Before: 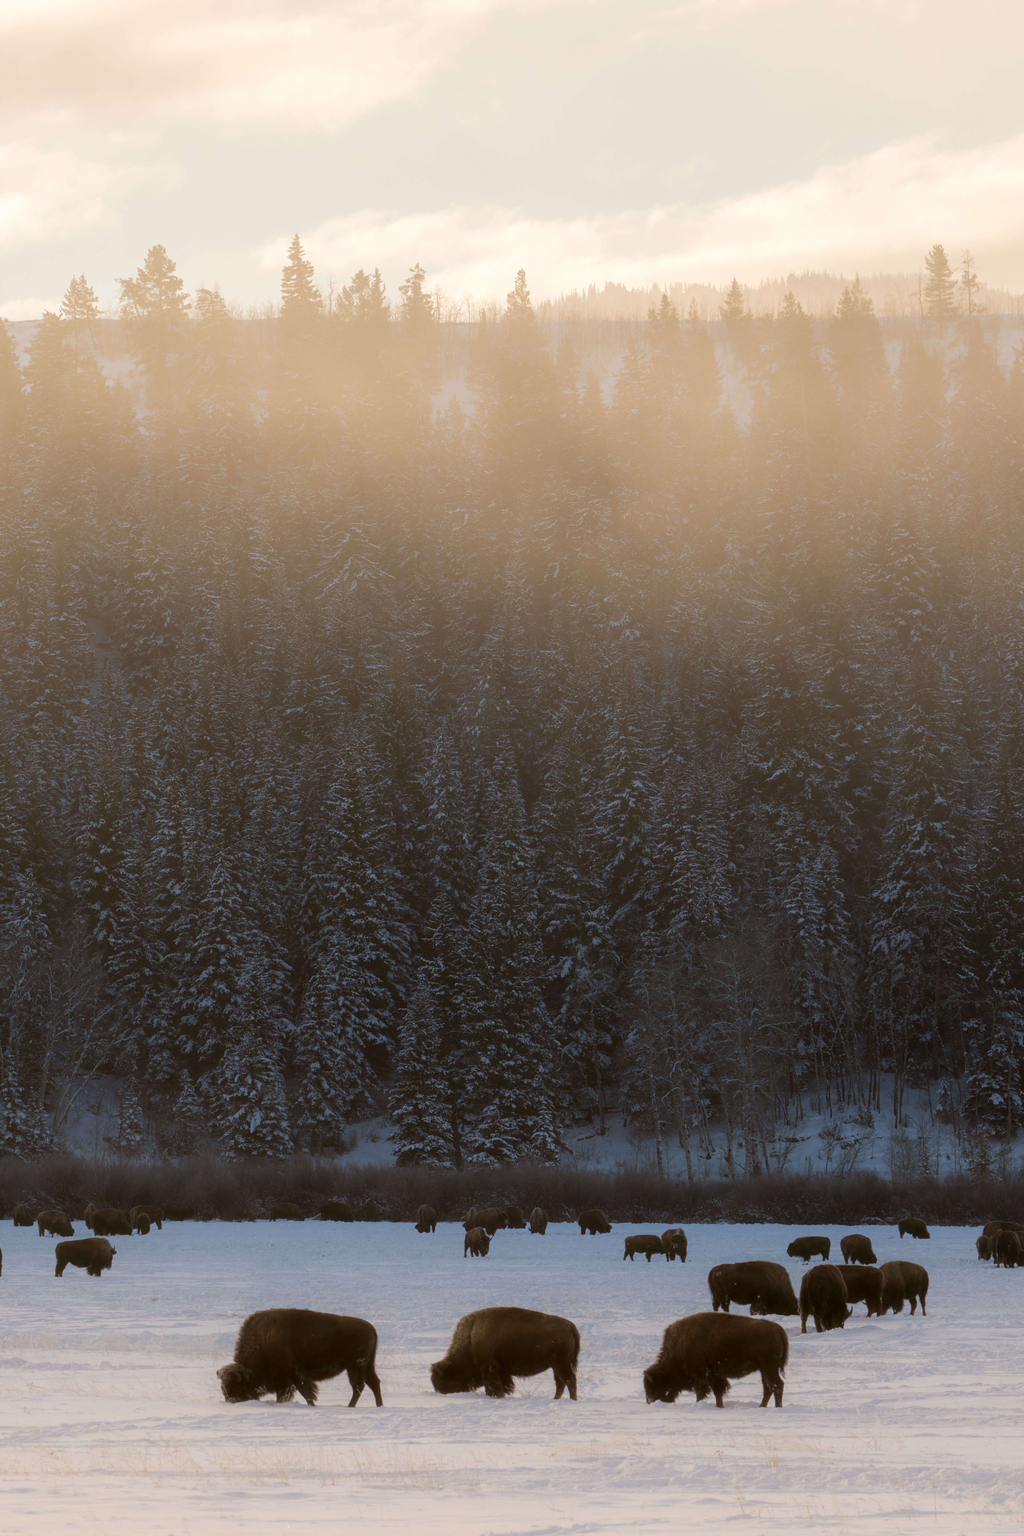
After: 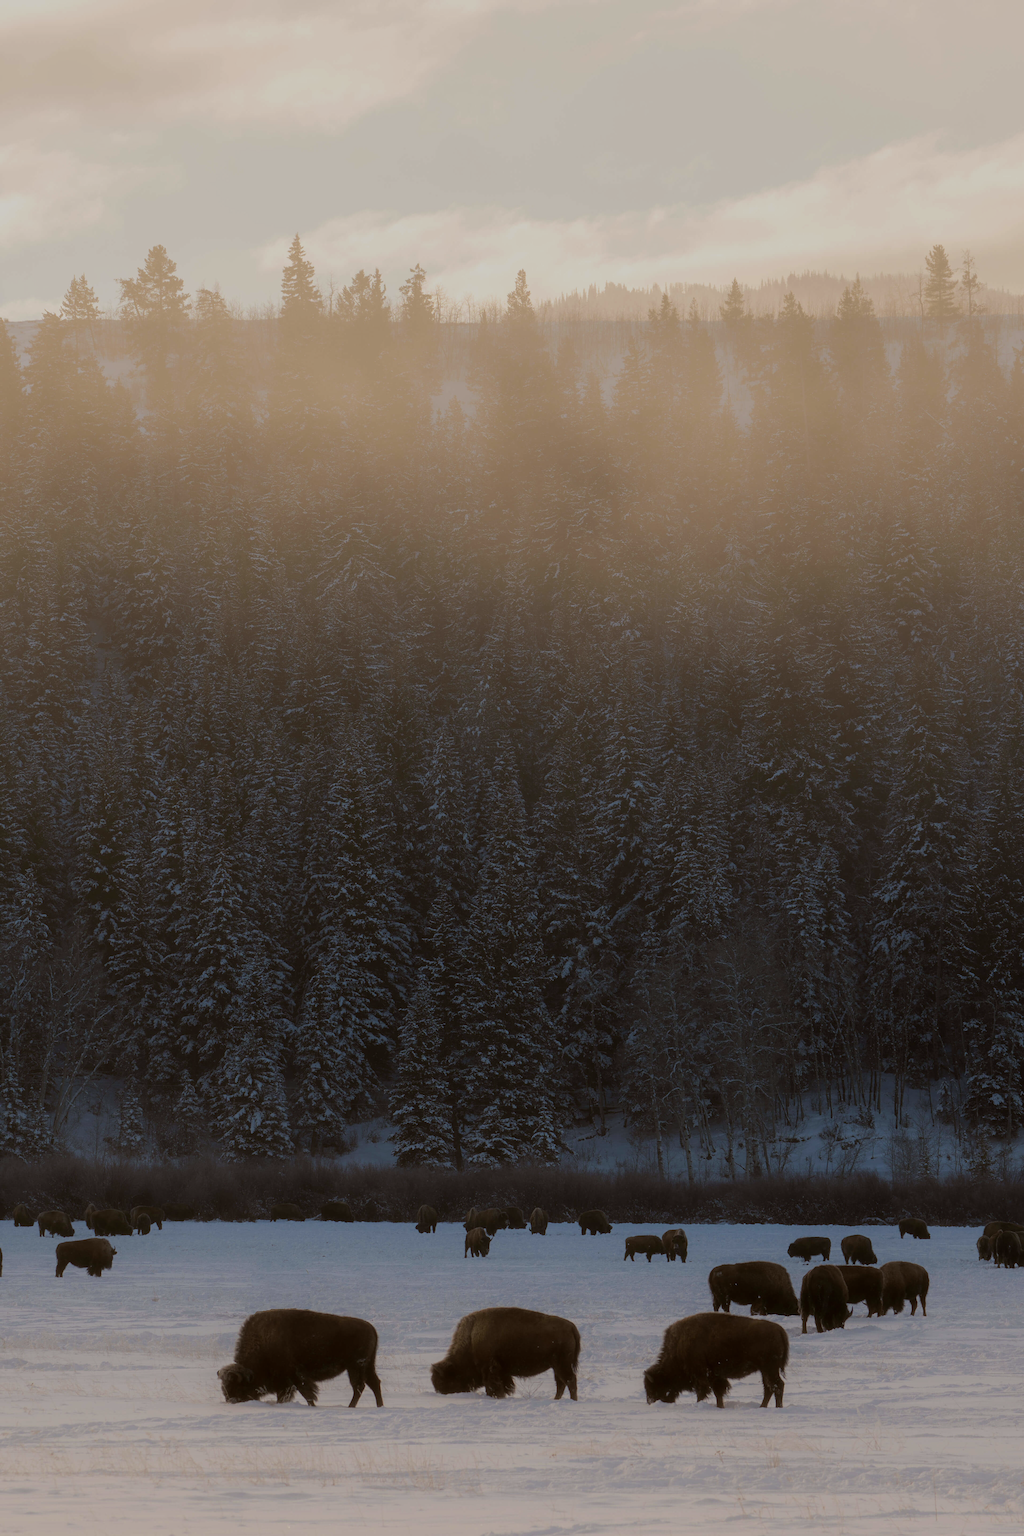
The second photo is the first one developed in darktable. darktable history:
sharpen: amount 0.2
exposure: black level correction 0, exposure -0.721 EV, compensate highlight preservation false
